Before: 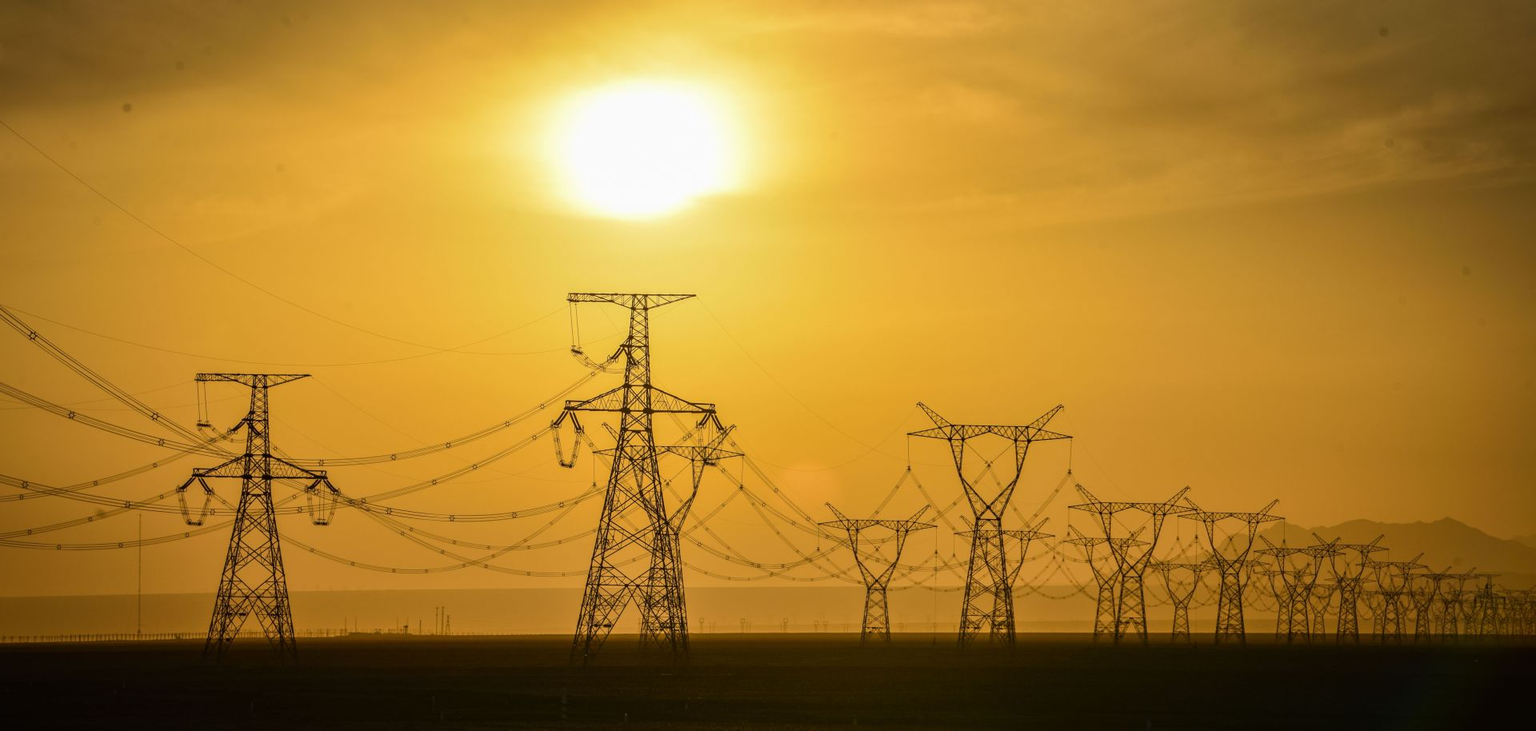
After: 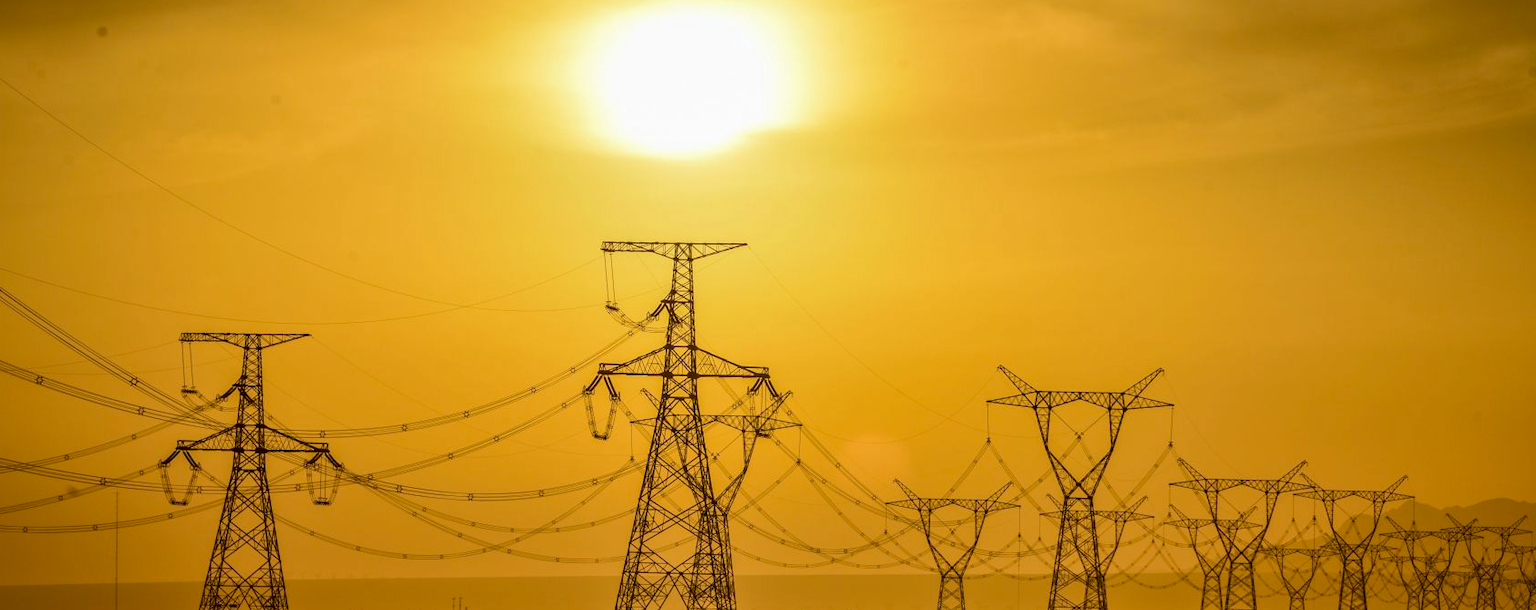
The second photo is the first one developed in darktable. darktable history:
color correction: highlights a* -0.59, highlights b* 0.161, shadows a* 4.96, shadows b* 20.05
crop and rotate: left 2.414%, top 10.987%, right 9.325%, bottom 15.288%
